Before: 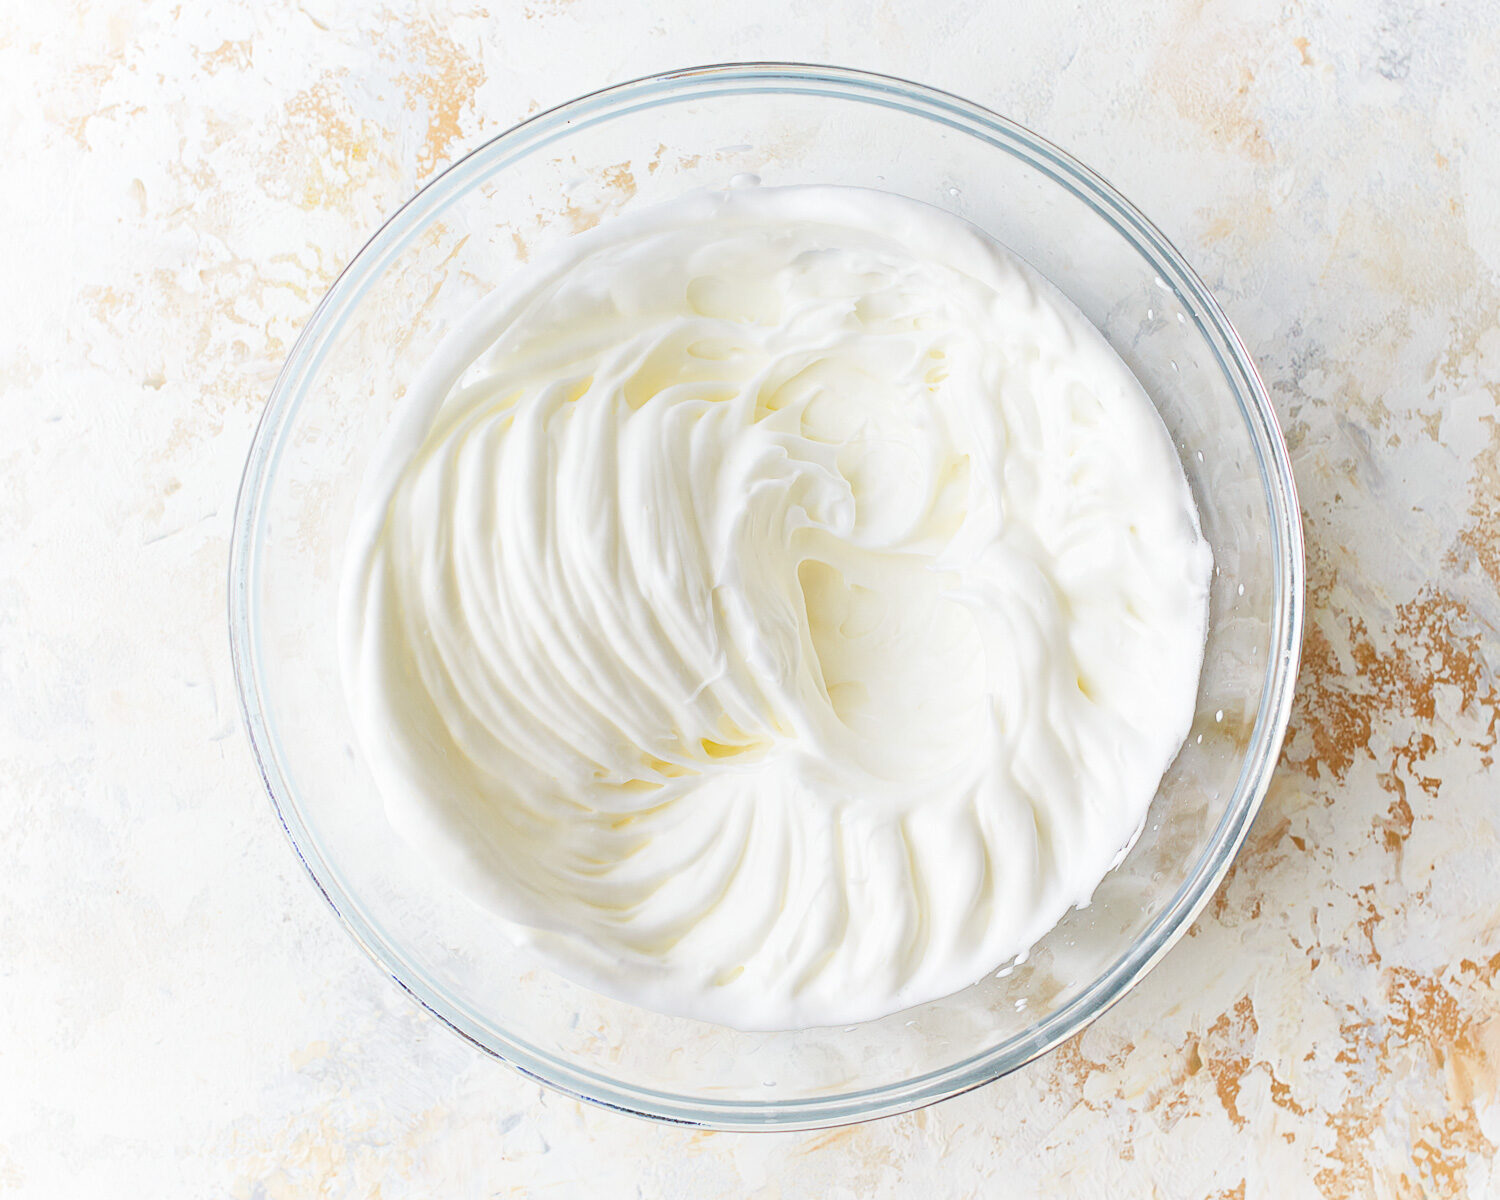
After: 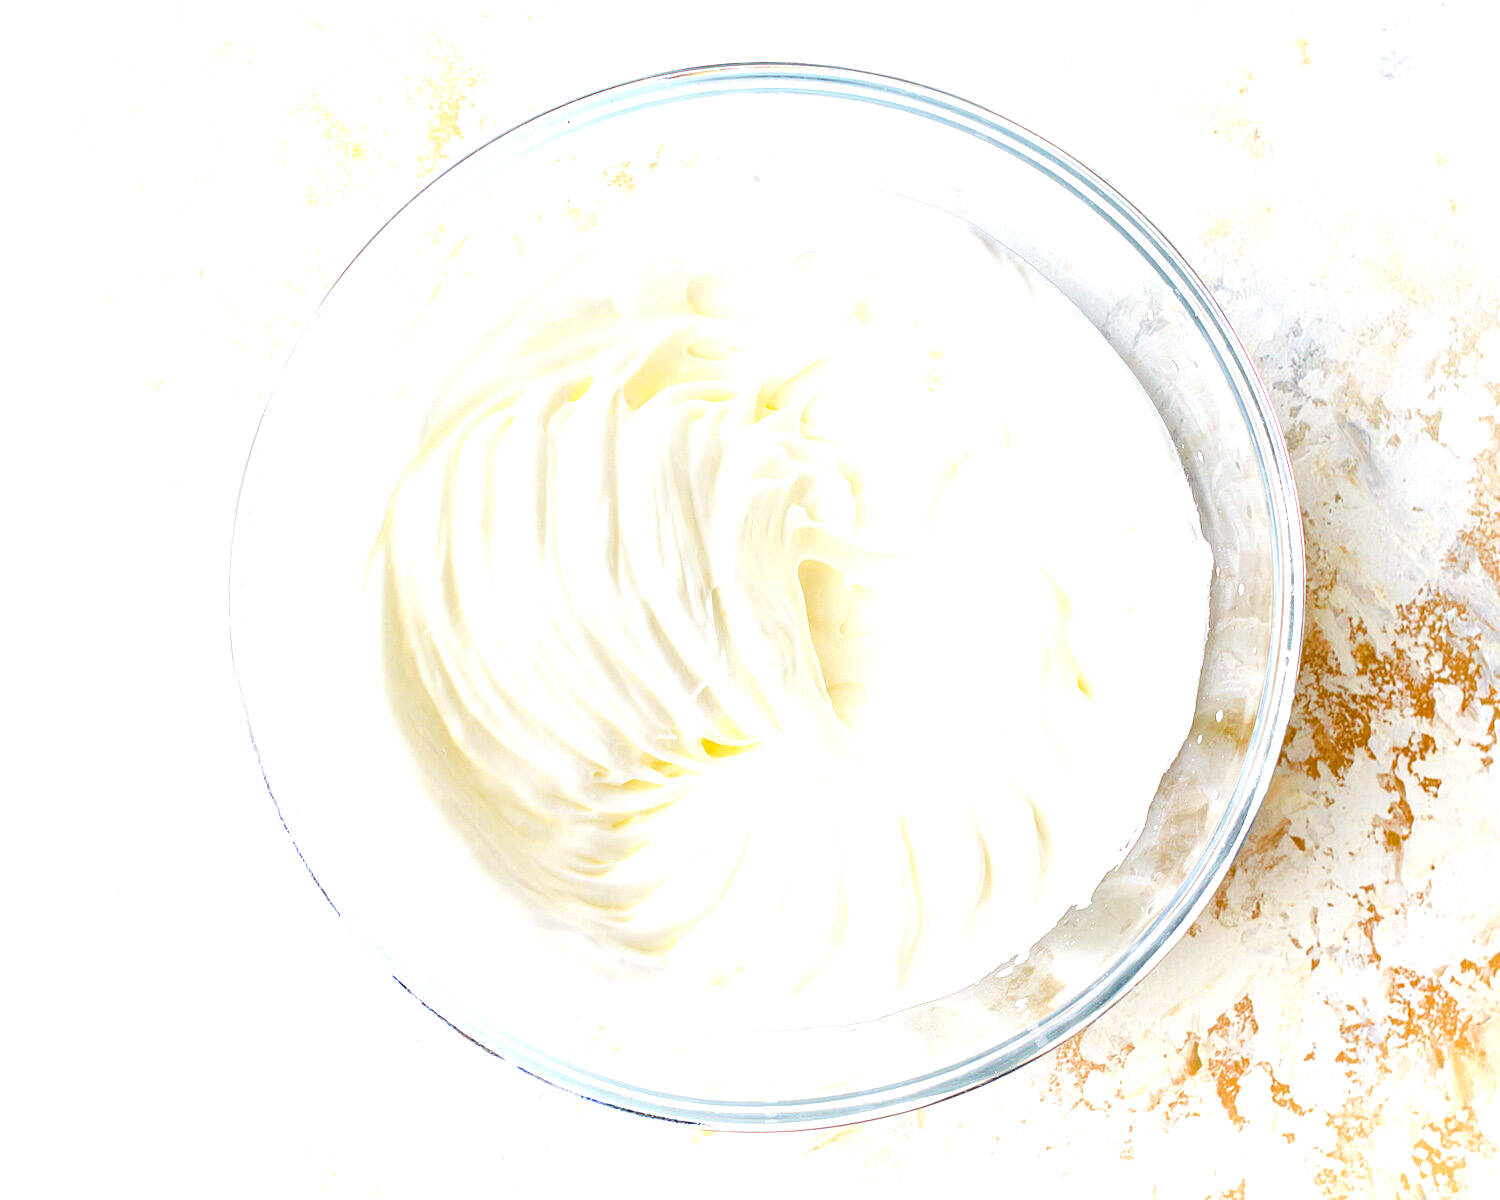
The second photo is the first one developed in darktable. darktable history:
color balance rgb: power › hue 73.84°, perceptual saturation grading › global saturation 27.315%, perceptual saturation grading › highlights -27.822%, perceptual saturation grading › mid-tones 15.694%, perceptual saturation grading › shadows 34.488%, perceptual brilliance grading › highlights 18.31%, perceptual brilliance grading › mid-tones 30.665%, perceptual brilliance grading › shadows -31.157%, global vibrance 20%
